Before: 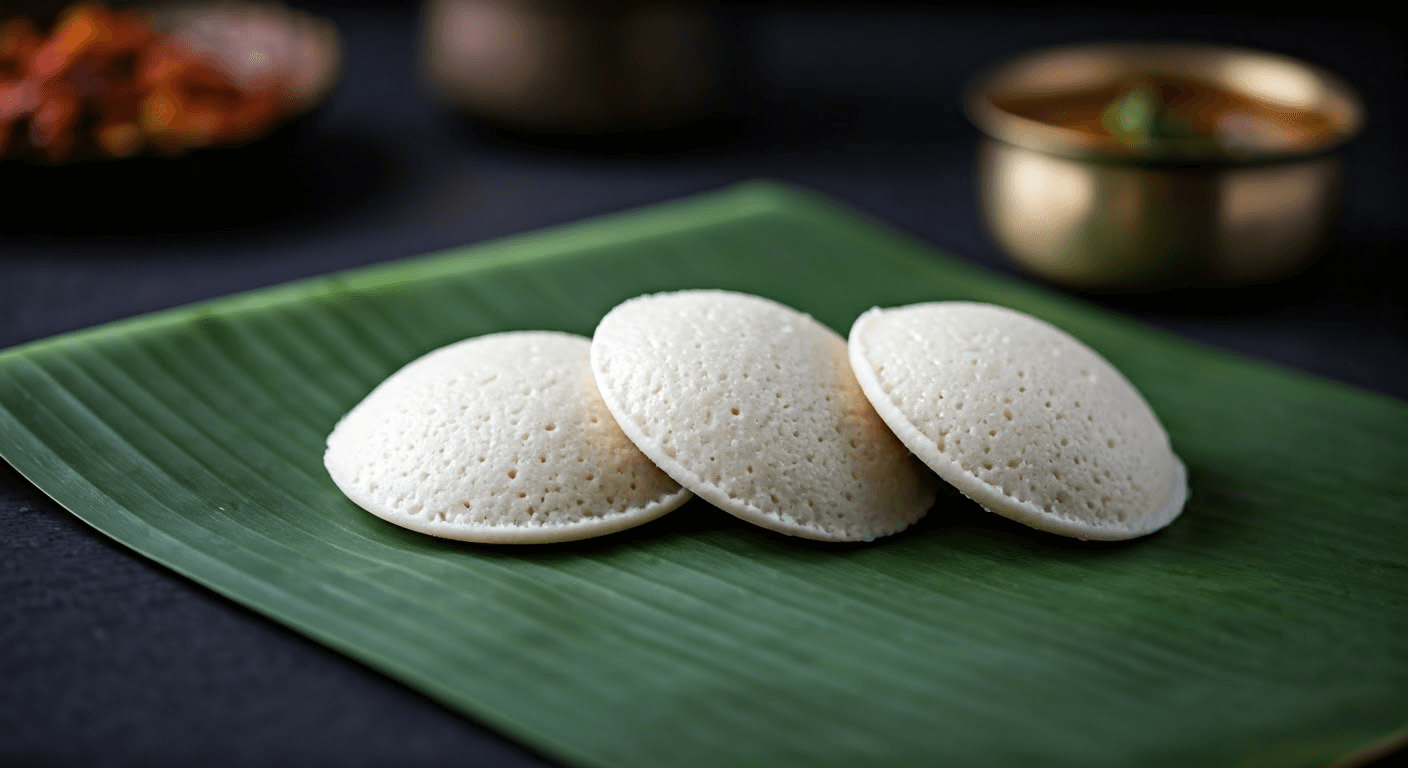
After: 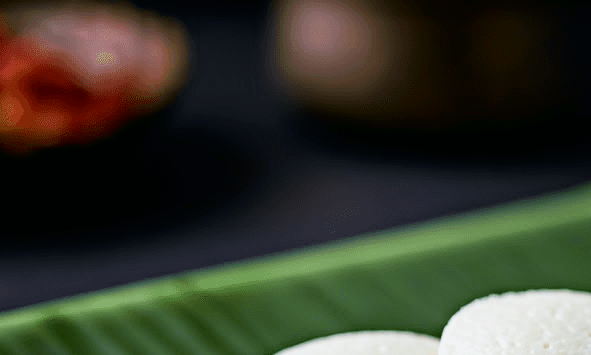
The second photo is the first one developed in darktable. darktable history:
crop and rotate: left 10.817%, top 0.062%, right 47.194%, bottom 53.626%
tone curve: curves: ch0 [(0, 0) (0.058, 0.027) (0.214, 0.183) (0.304, 0.288) (0.522, 0.549) (0.658, 0.7) (0.741, 0.775) (0.844, 0.866) (0.986, 0.957)]; ch1 [(0, 0) (0.172, 0.123) (0.312, 0.296) (0.437, 0.429) (0.471, 0.469) (0.502, 0.5) (0.513, 0.515) (0.572, 0.603) (0.617, 0.653) (0.68, 0.724) (0.889, 0.924) (1, 1)]; ch2 [(0, 0) (0.411, 0.424) (0.489, 0.49) (0.502, 0.5) (0.517, 0.519) (0.549, 0.578) (0.604, 0.628) (0.693, 0.686) (1, 1)], color space Lab, independent channels, preserve colors none
